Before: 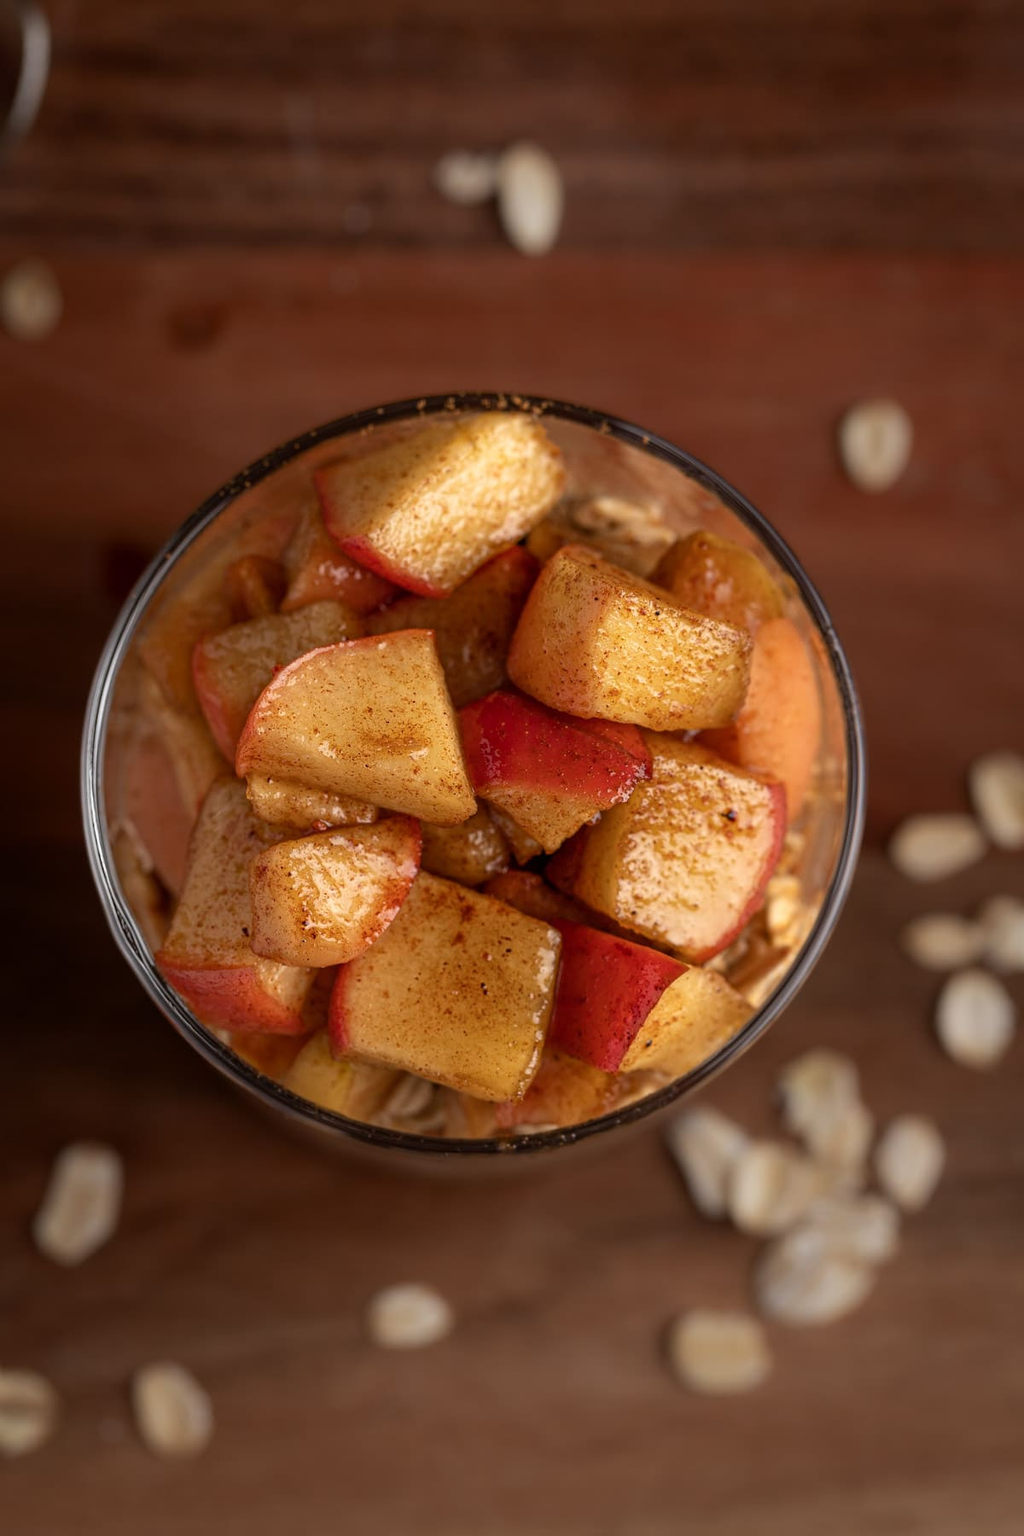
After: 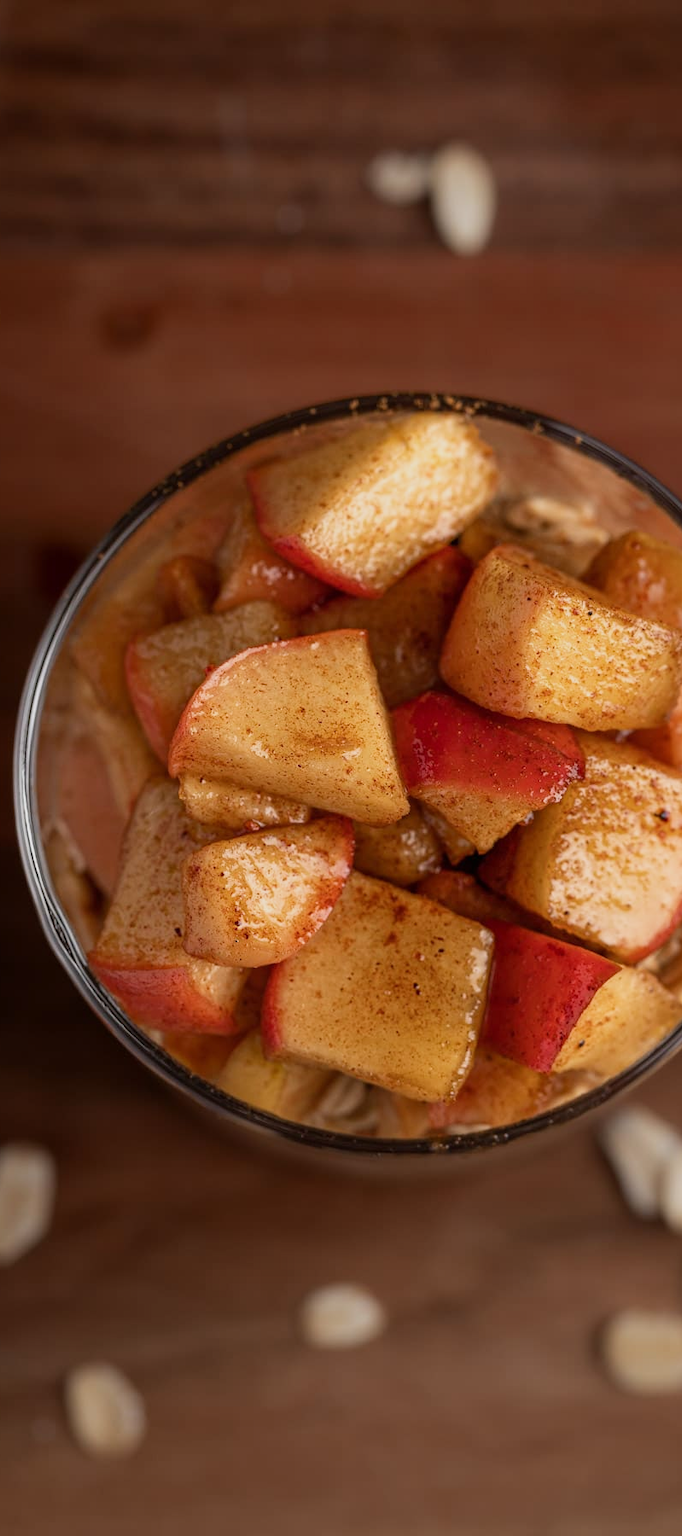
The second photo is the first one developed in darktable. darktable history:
white balance: red 1, blue 1
crop and rotate: left 6.617%, right 26.717%
exposure: exposure 0.081 EV, compensate highlight preservation false
sigmoid: contrast 1.22, skew 0.65
